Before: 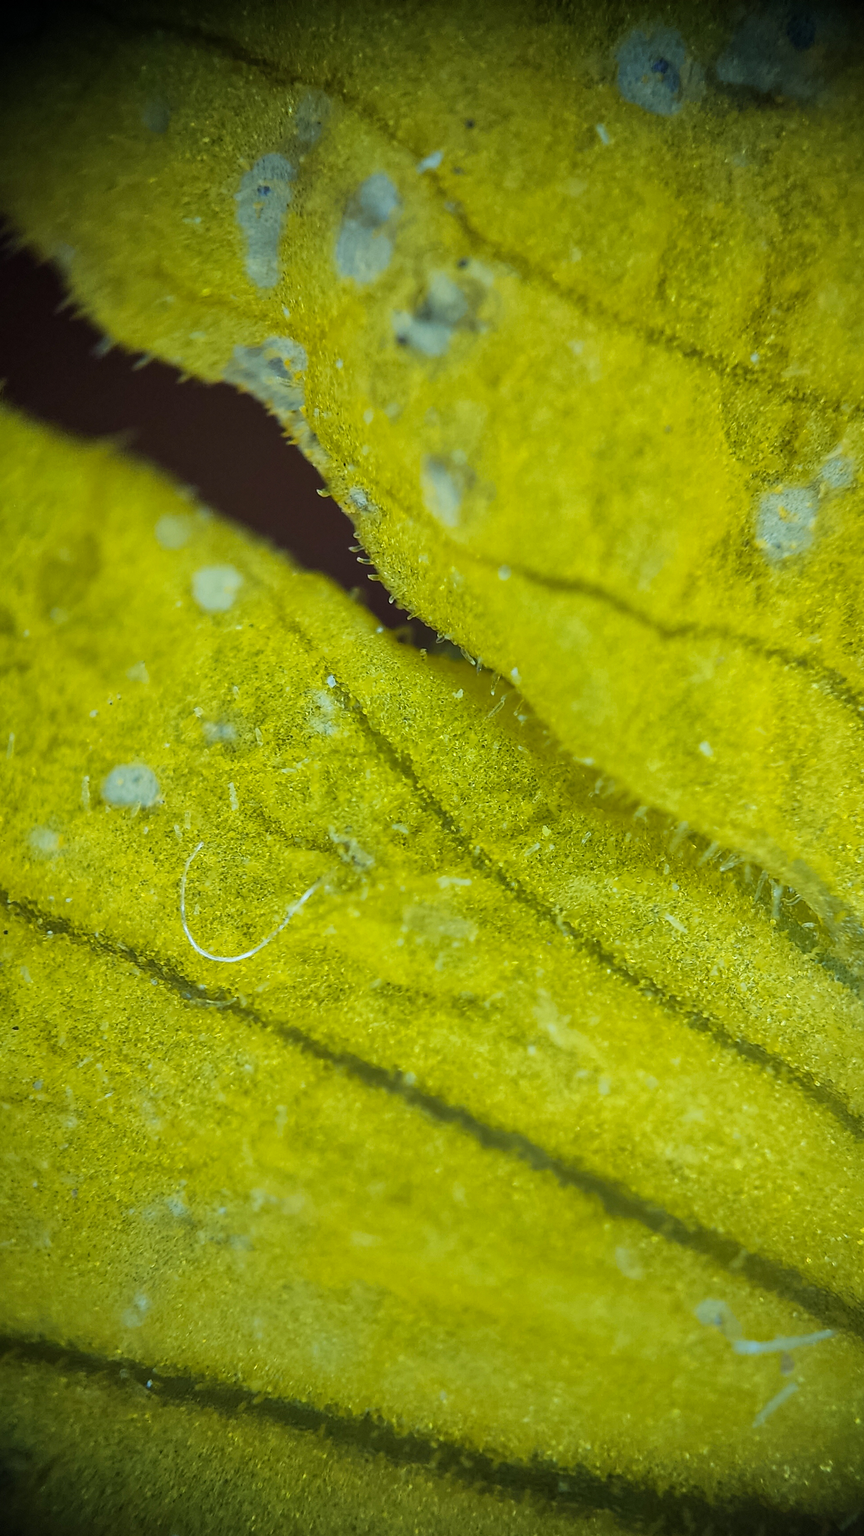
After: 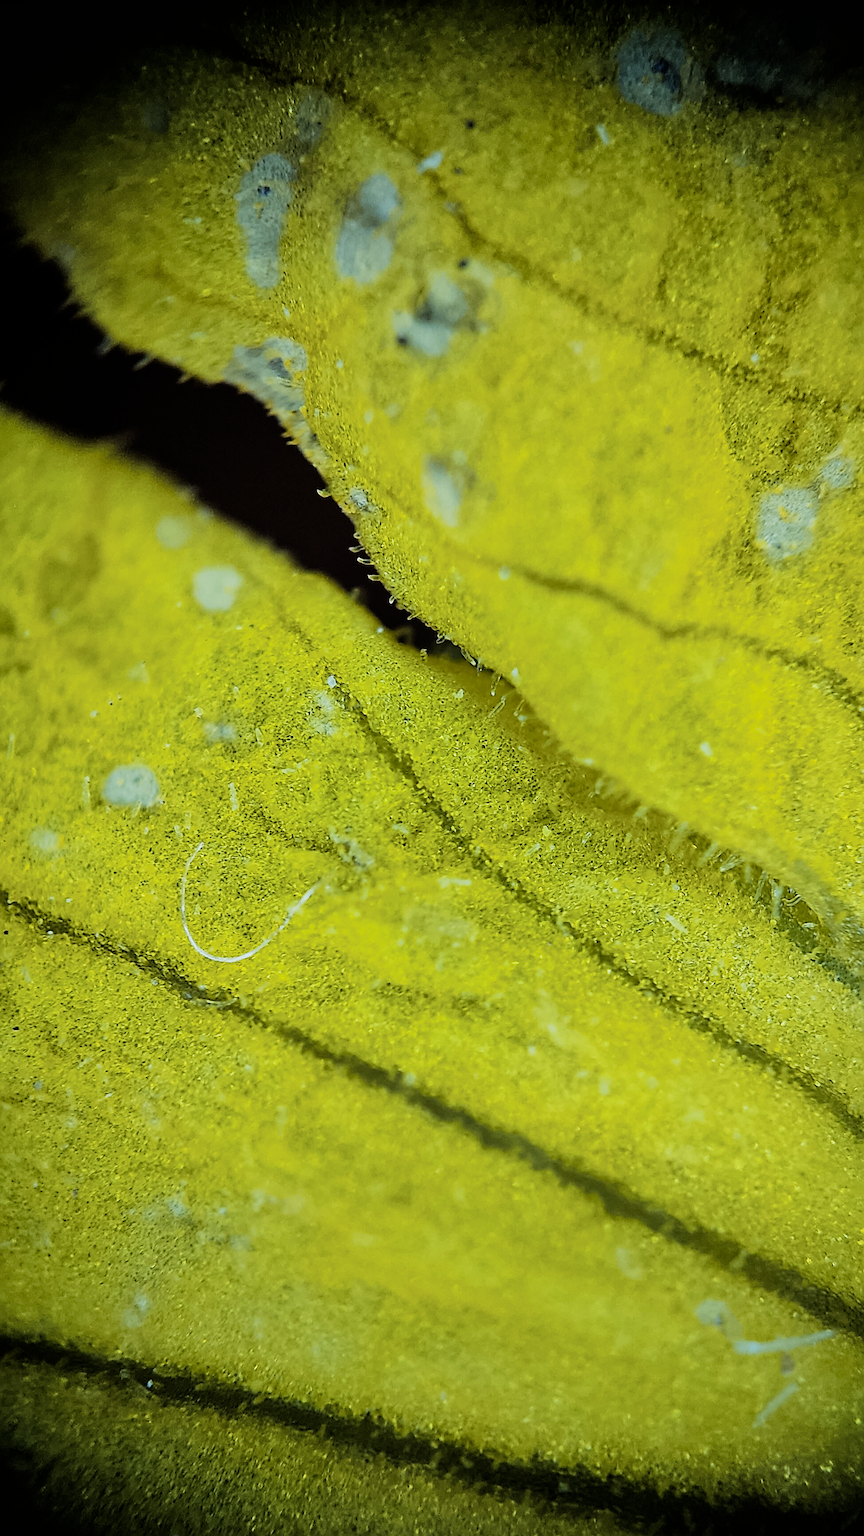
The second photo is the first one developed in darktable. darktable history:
sharpen: radius 2.625, amount 0.689
filmic rgb: black relative exposure -5.02 EV, white relative exposure 3.95 EV, hardness 2.89, contrast 1.408, highlights saturation mix -29.77%
